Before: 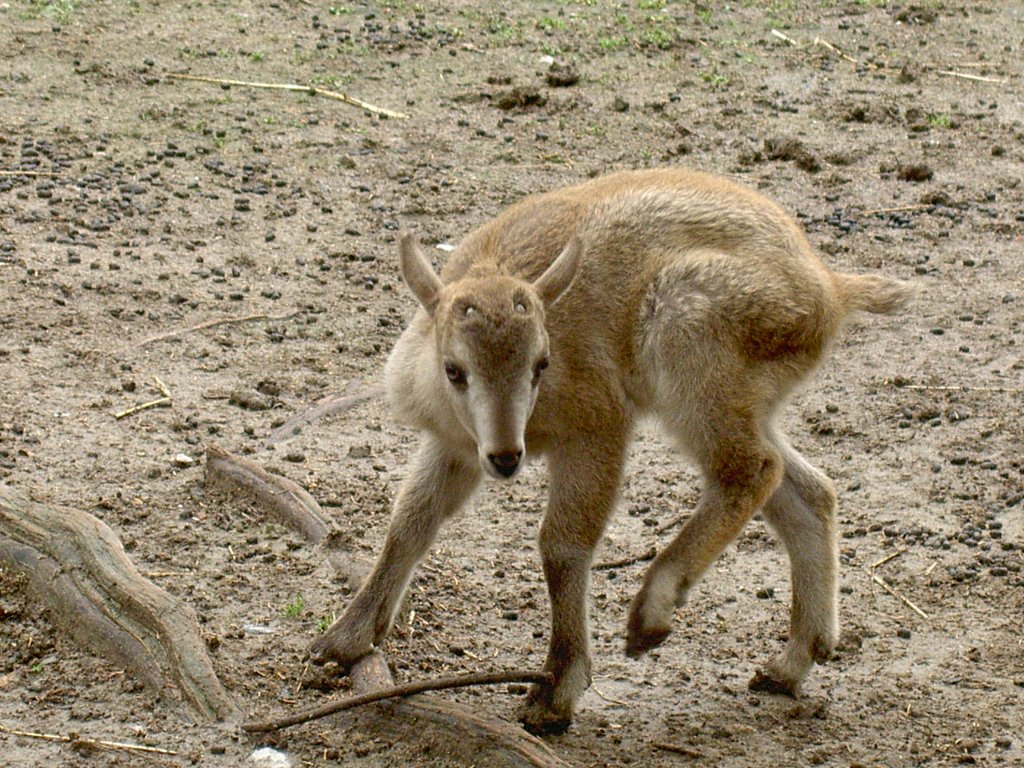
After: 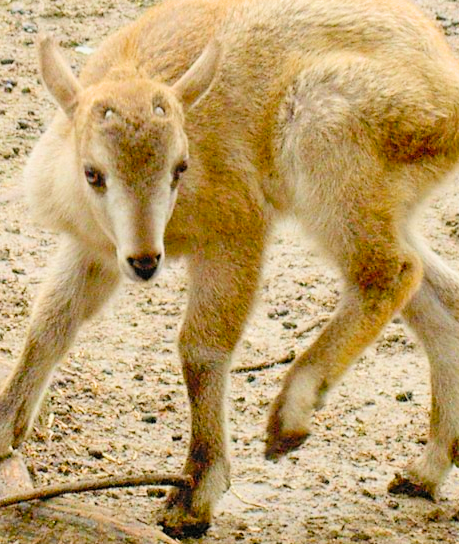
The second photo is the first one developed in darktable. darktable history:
color balance rgb: perceptual saturation grading › global saturation 30.183%, perceptual brilliance grading › global brilliance 11.099%, contrast -29.843%
exposure: black level correction 0, exposure 1.2 EV, compensate highlight preservation false
filmic rgb: black relative exposure -5.1 EV, white relative exposure 3.96 EV, hardness 2.88, contrast 1.301, highlights saturation mix -9.59%, color science v6 (2022)
crop: left 35.315%, top 25.764%, right 19.841%, bottom 3.393%
